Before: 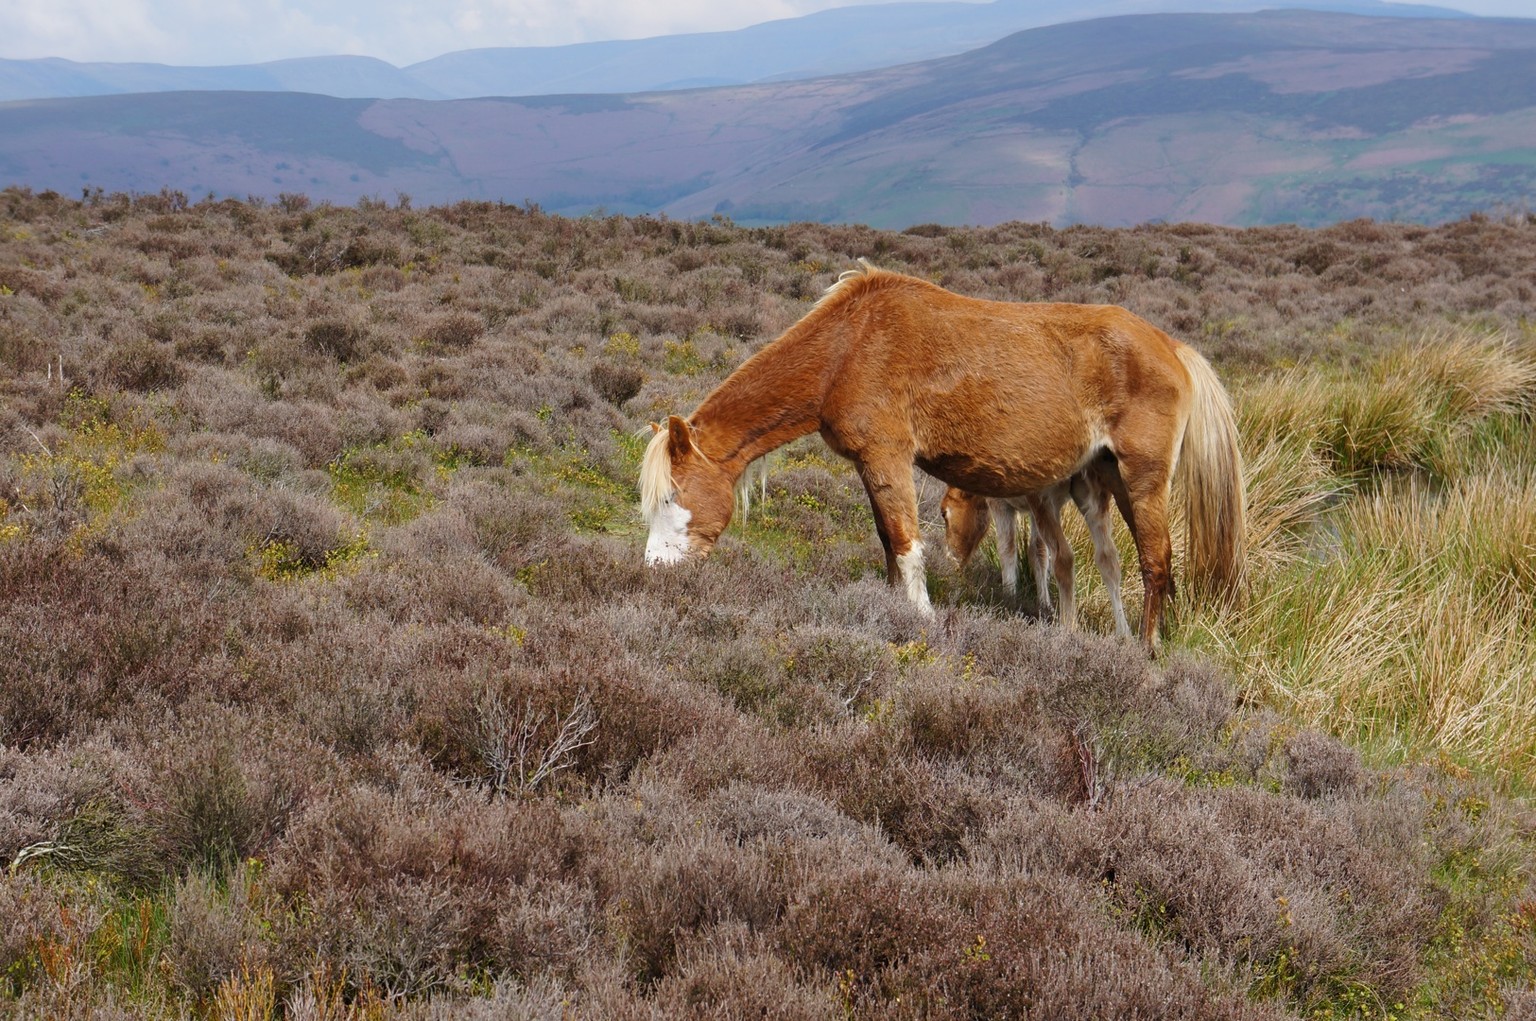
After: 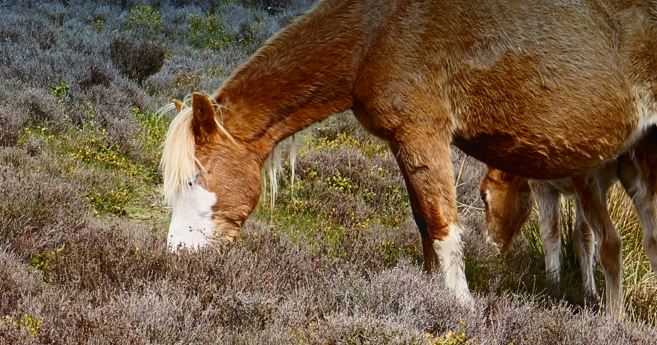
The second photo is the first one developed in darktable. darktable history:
contrast equalizer: y [[0.439, 0.44, 0.442, 0.457, 0.493, 0.498], [0.5 ×6], [0.5 ×6], [0 ×6], [0 ×6]]
contrast brightness saturation: contrast 0.28
exposure: black level correction 0.007, compensate highlight preservation false
graduated density: density 2.02 EV, hardness 44%, rotation 0.374°, offset 8.21, hue 208.8°, saturation 97%
crop: left 31.751%, top 32.172%, right 27.8%, bottom 35.83%
